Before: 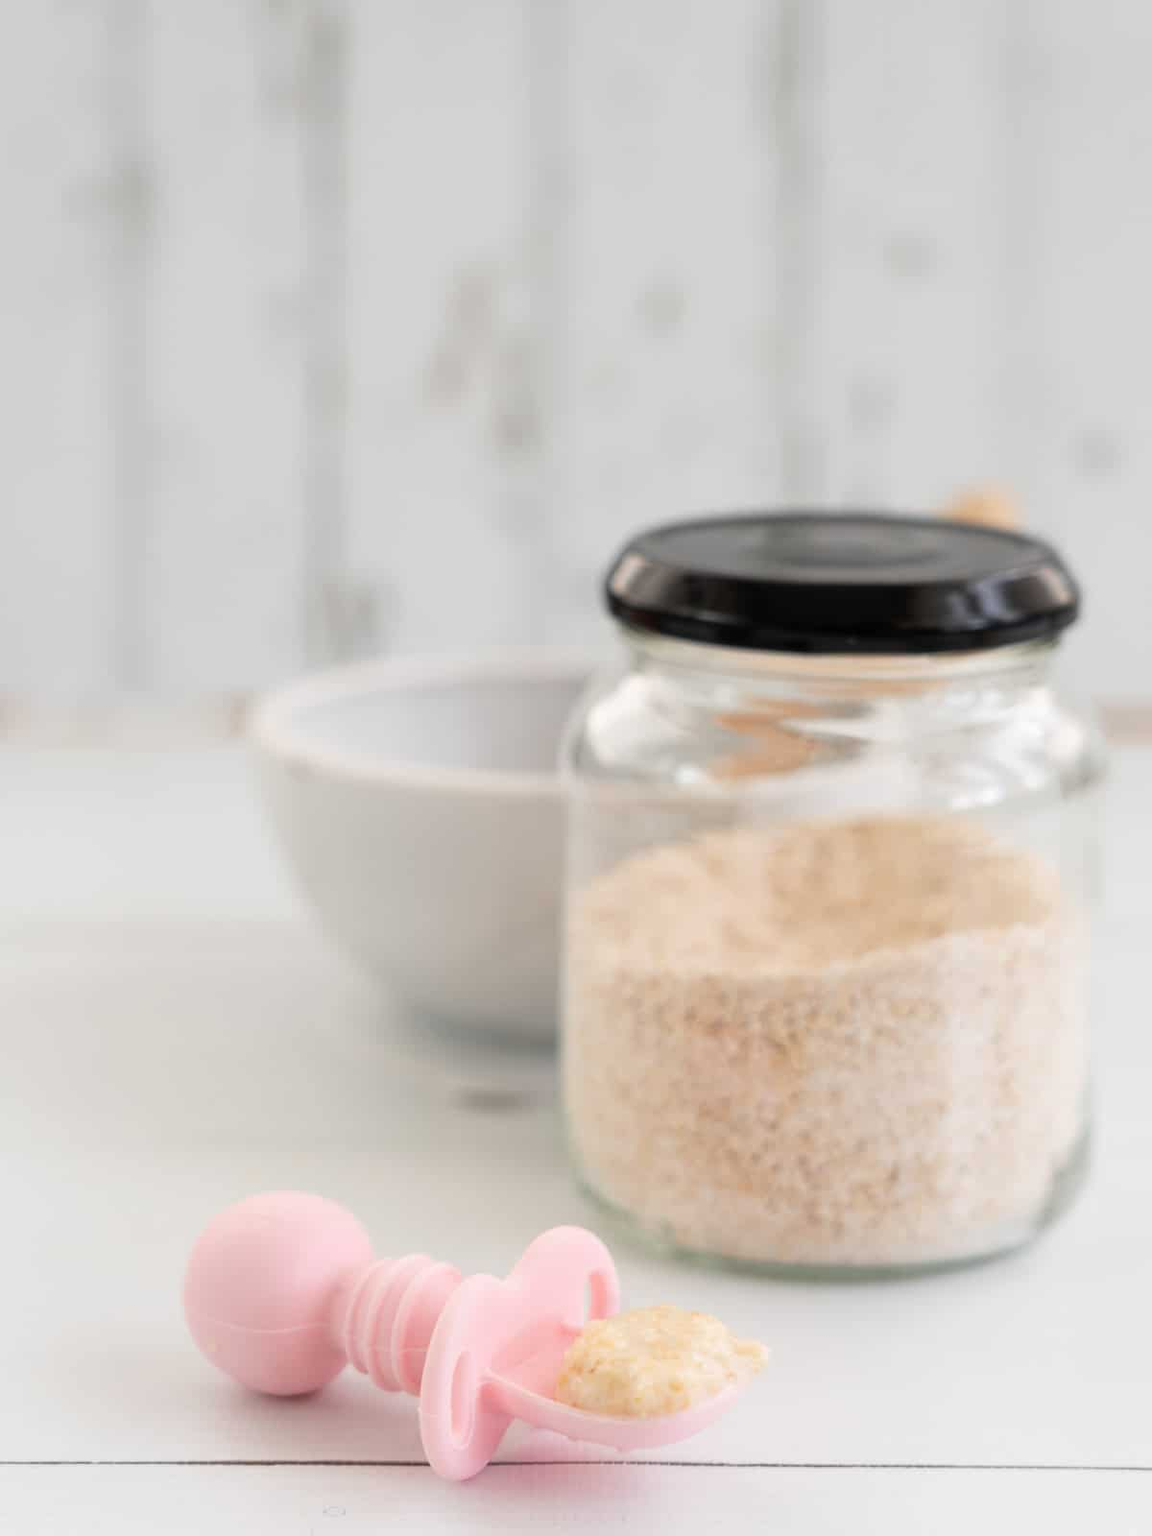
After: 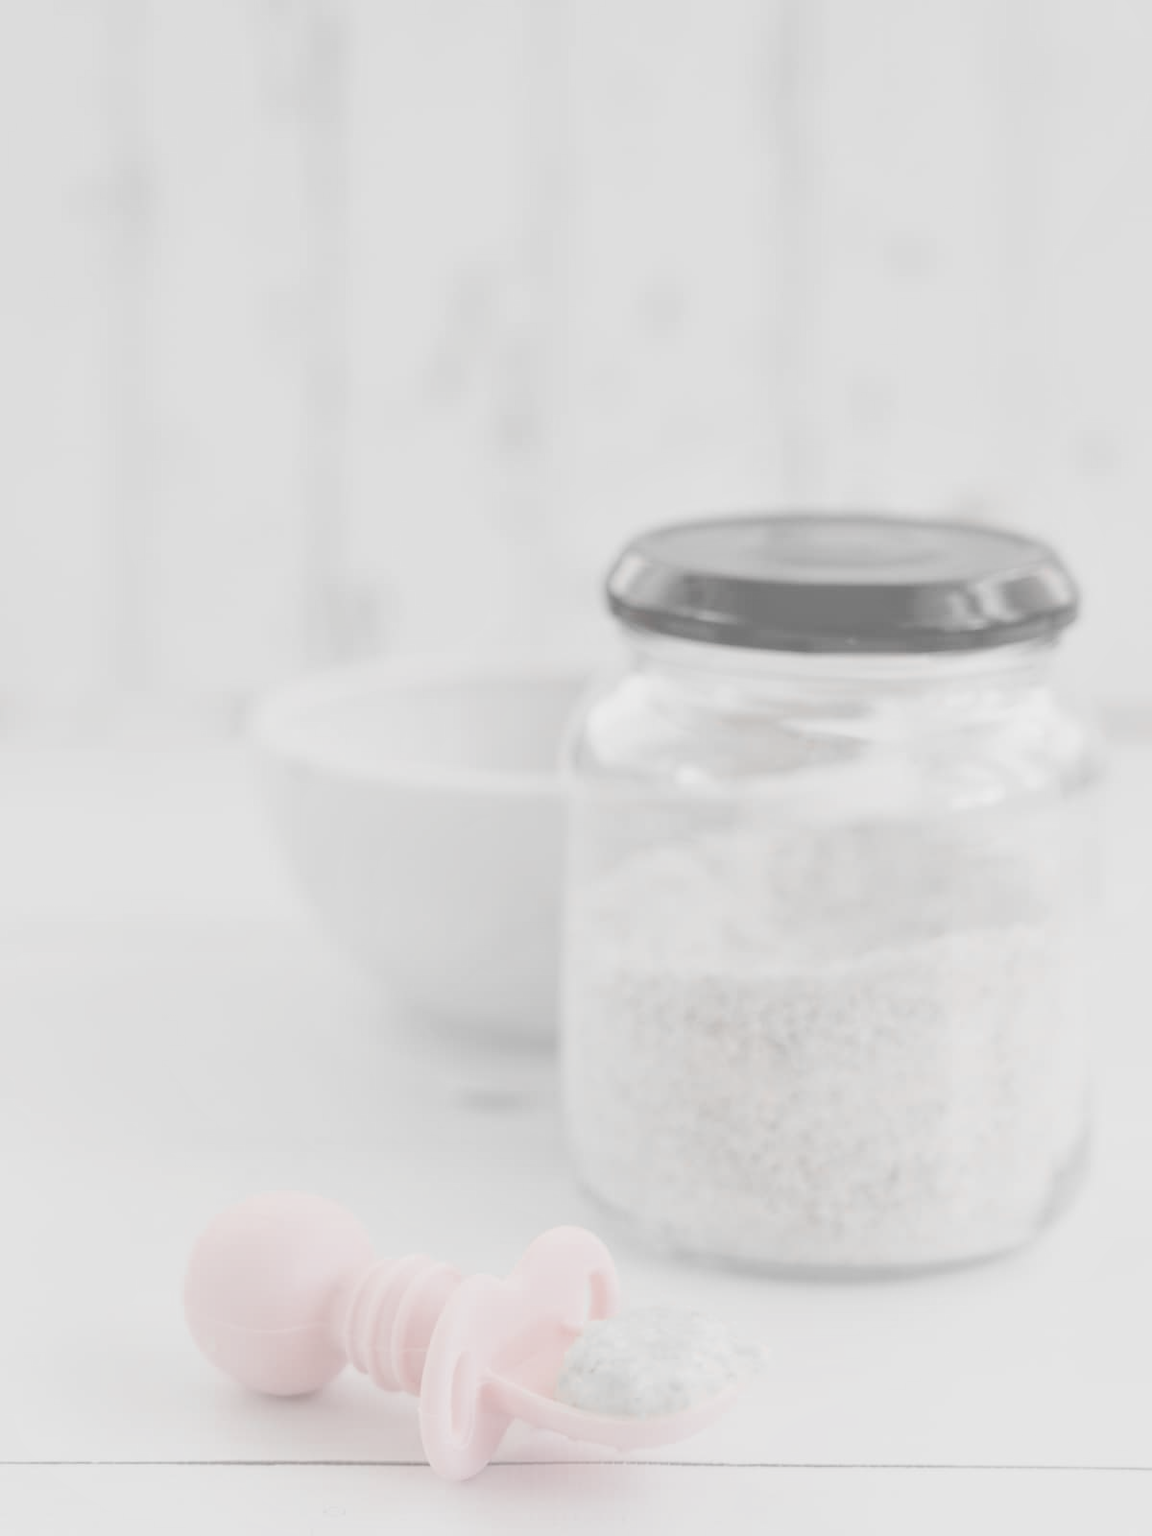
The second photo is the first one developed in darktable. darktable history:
exposure: compensate highlight preservation false
local contrast: mode bilateral grid, contrast 21, coarseness 50, detail 119%, midtone range 0.2
contrast brightness saturation: contrast -0.339, brightness 0.77, saturation -0.796
color zones: curves: ch0 [(0, 0.352) (0.143, 0.407) (0.286, 0.386) (0.429, 0.431) (0.571, 0.829) (0.714, 0.853) (0.857, 0.833) (1, 0.352)]; ch1 [(0, 0.604) (0.072, 0.726) (0.096, 0.608) (0.205, 0.007) (0.571, -0.006) (0.839, -0.013) (0.857, -0.012) (1, 0.604)]
